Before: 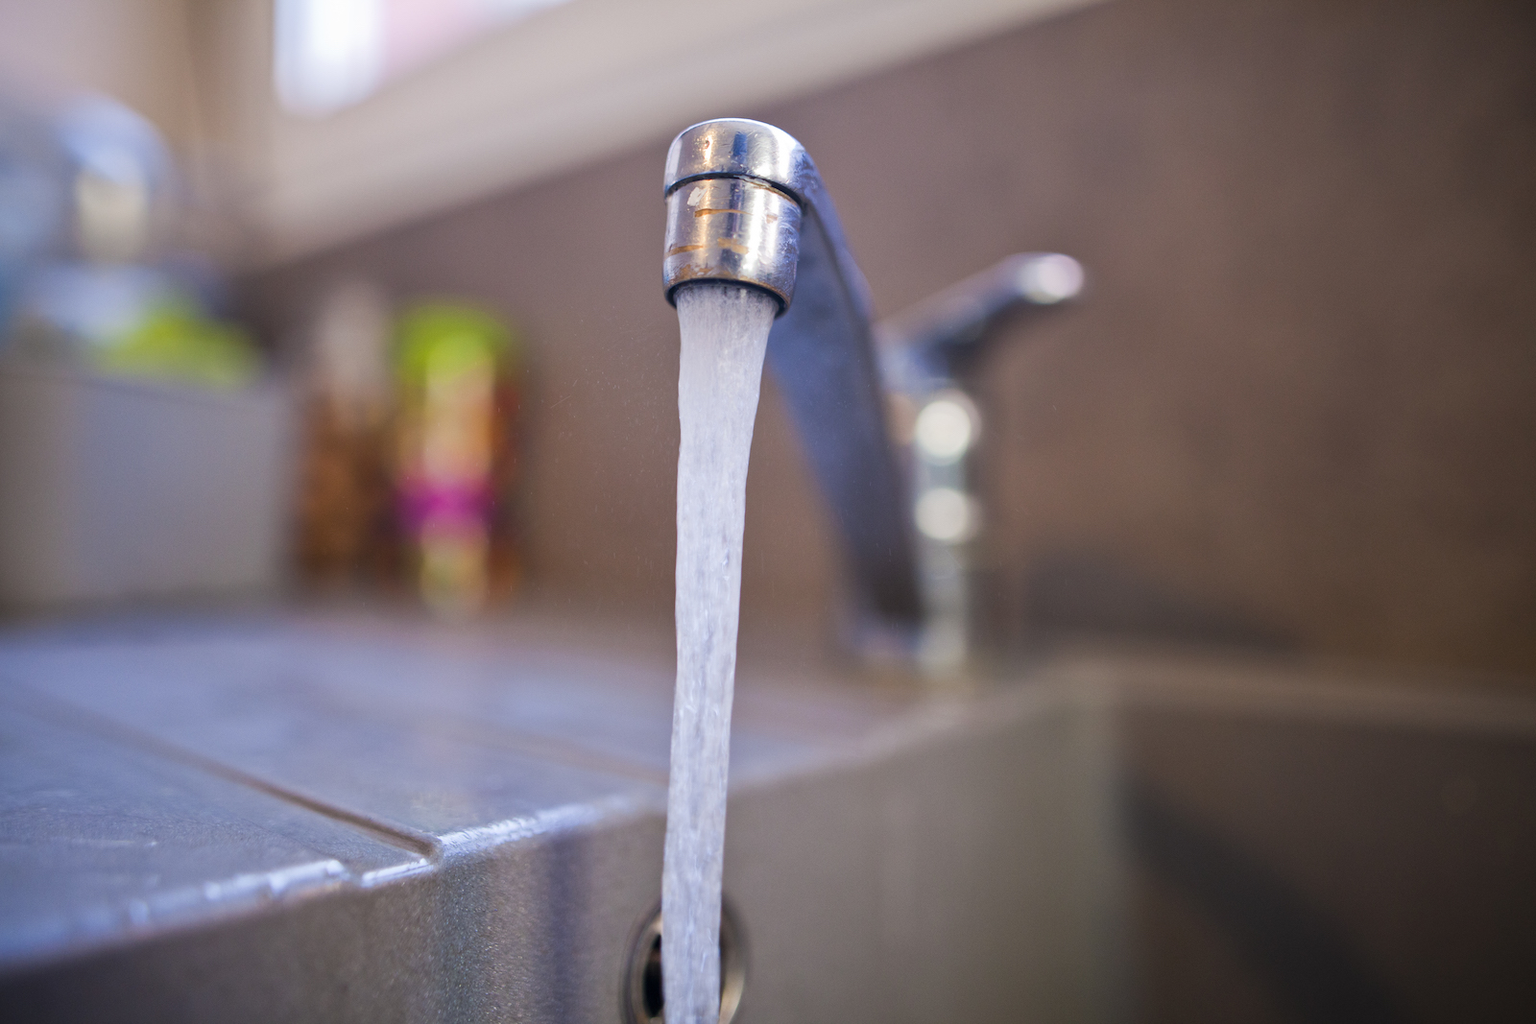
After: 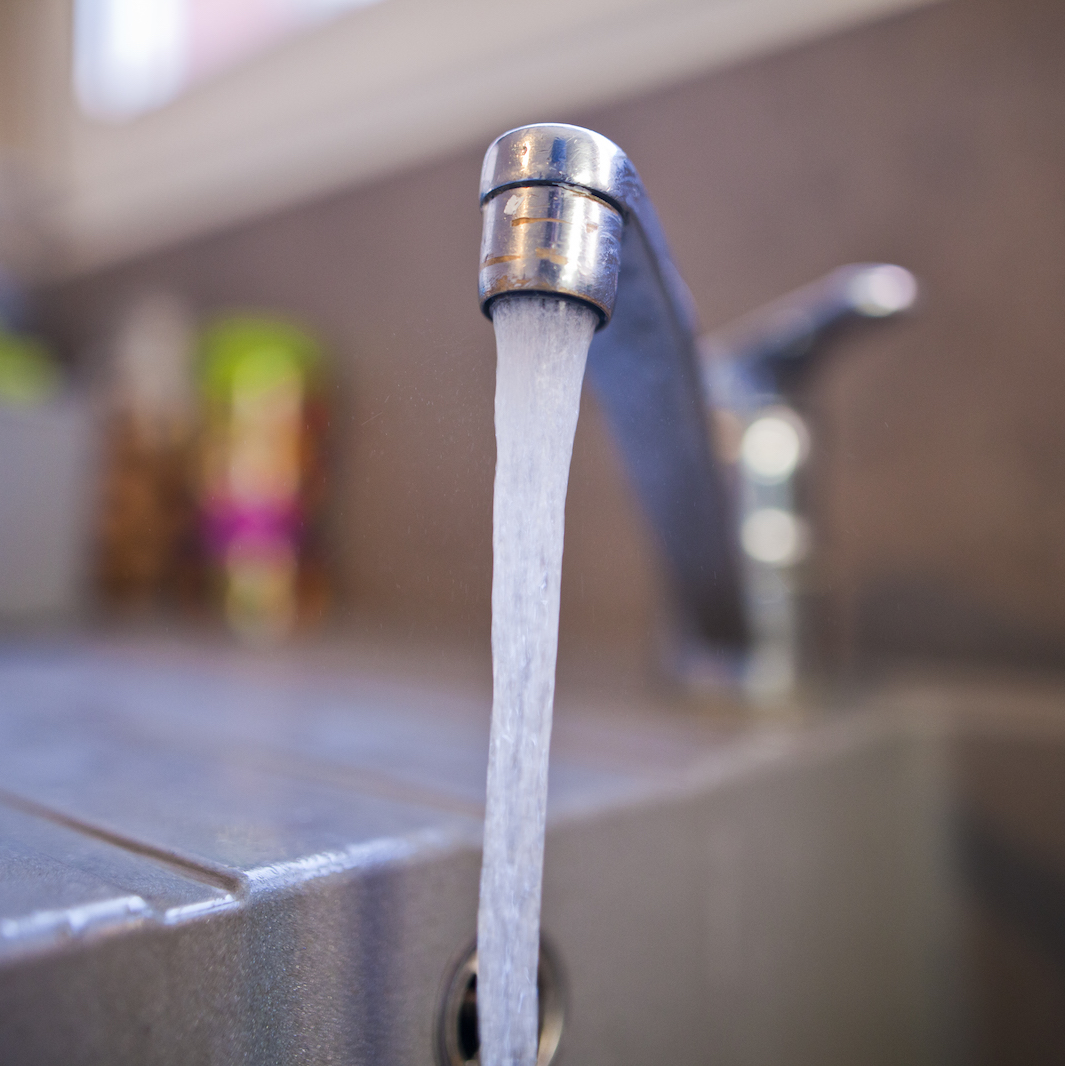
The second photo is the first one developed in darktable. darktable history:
crop and rotate: left 13.361%, right 20.02%
